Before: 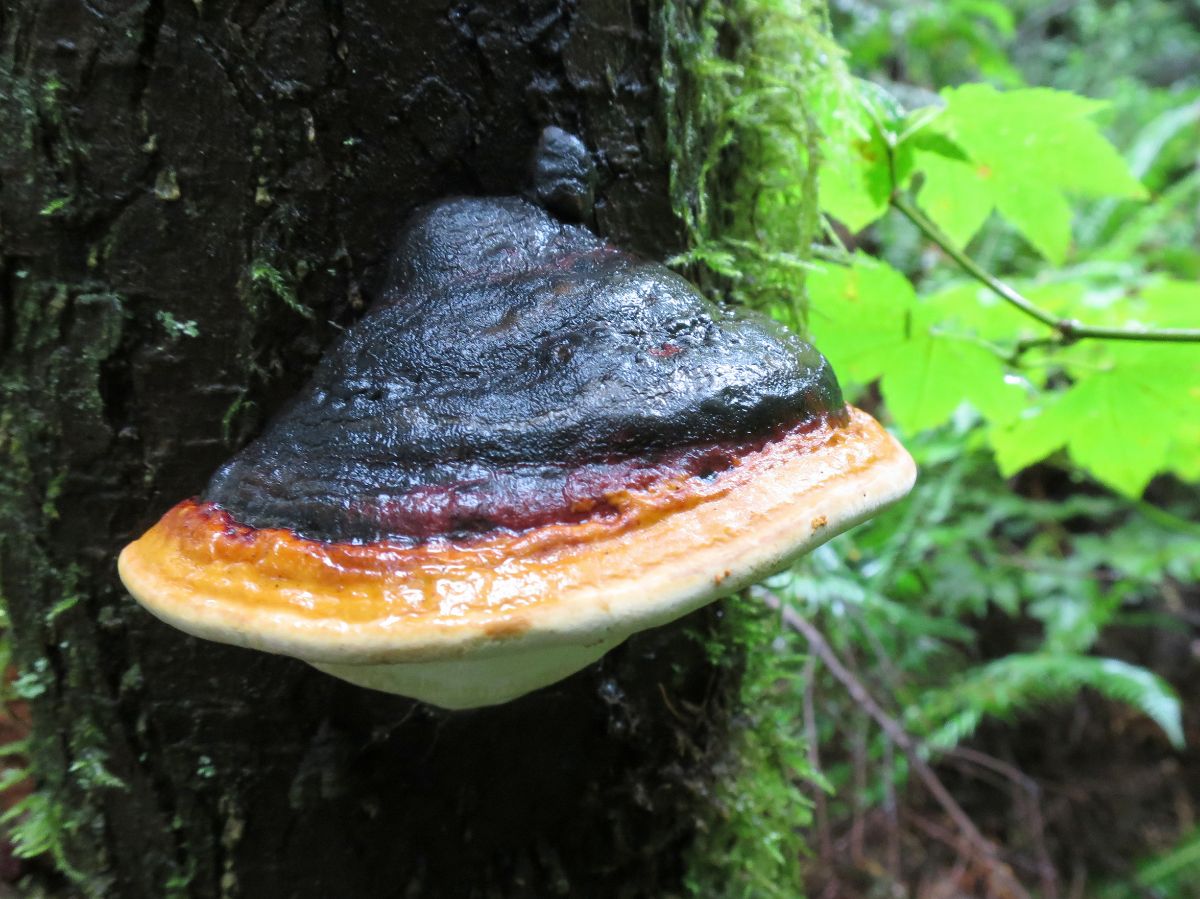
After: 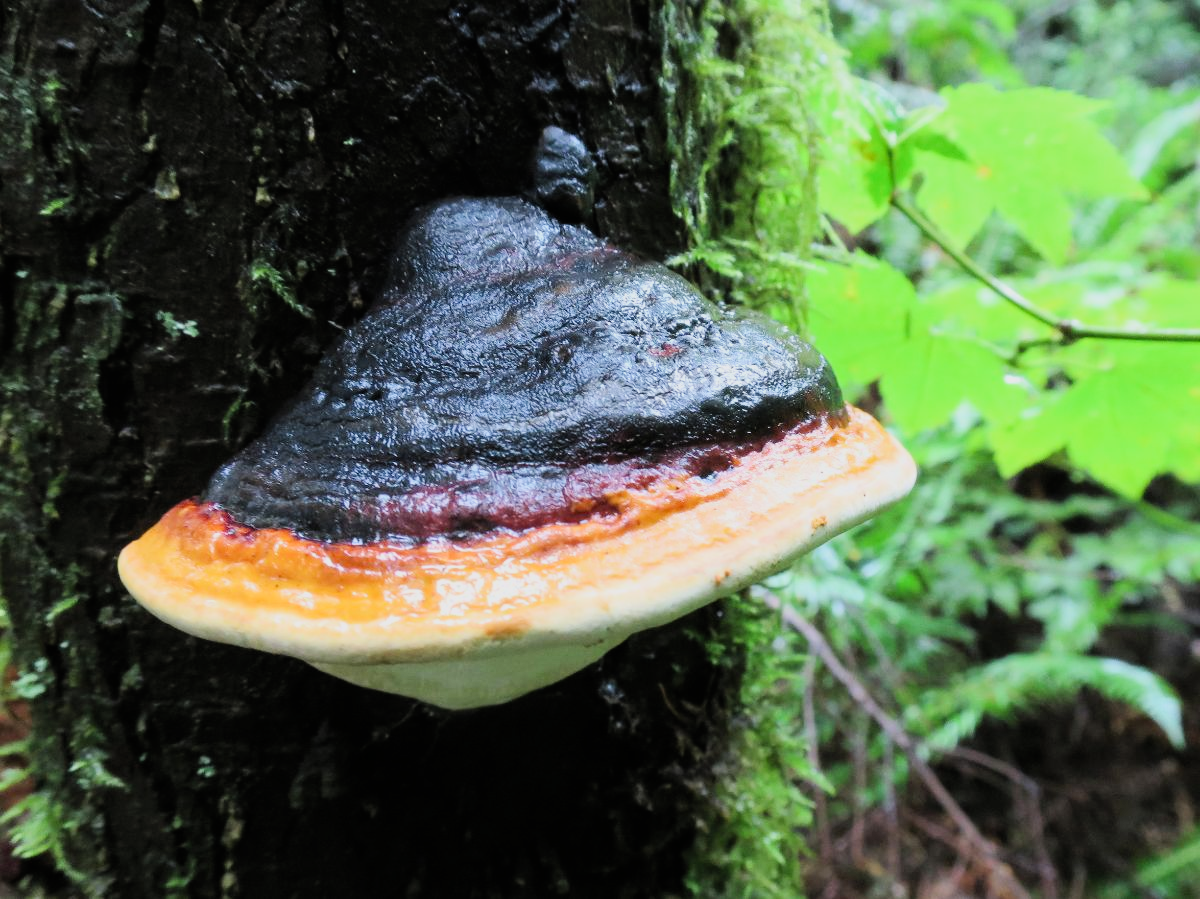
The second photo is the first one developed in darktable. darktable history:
filmic rgb: black relative exposure -7.65 EV, white relative exposure 4.56 EV, hardness 3.61
tone equalizer: edges refinement/feathering 500, mask exposure compensation -1.57 EV, preserve details no
contrast brightness saturation: contrast 0.203, brightness 0.153, saturation 0.141
